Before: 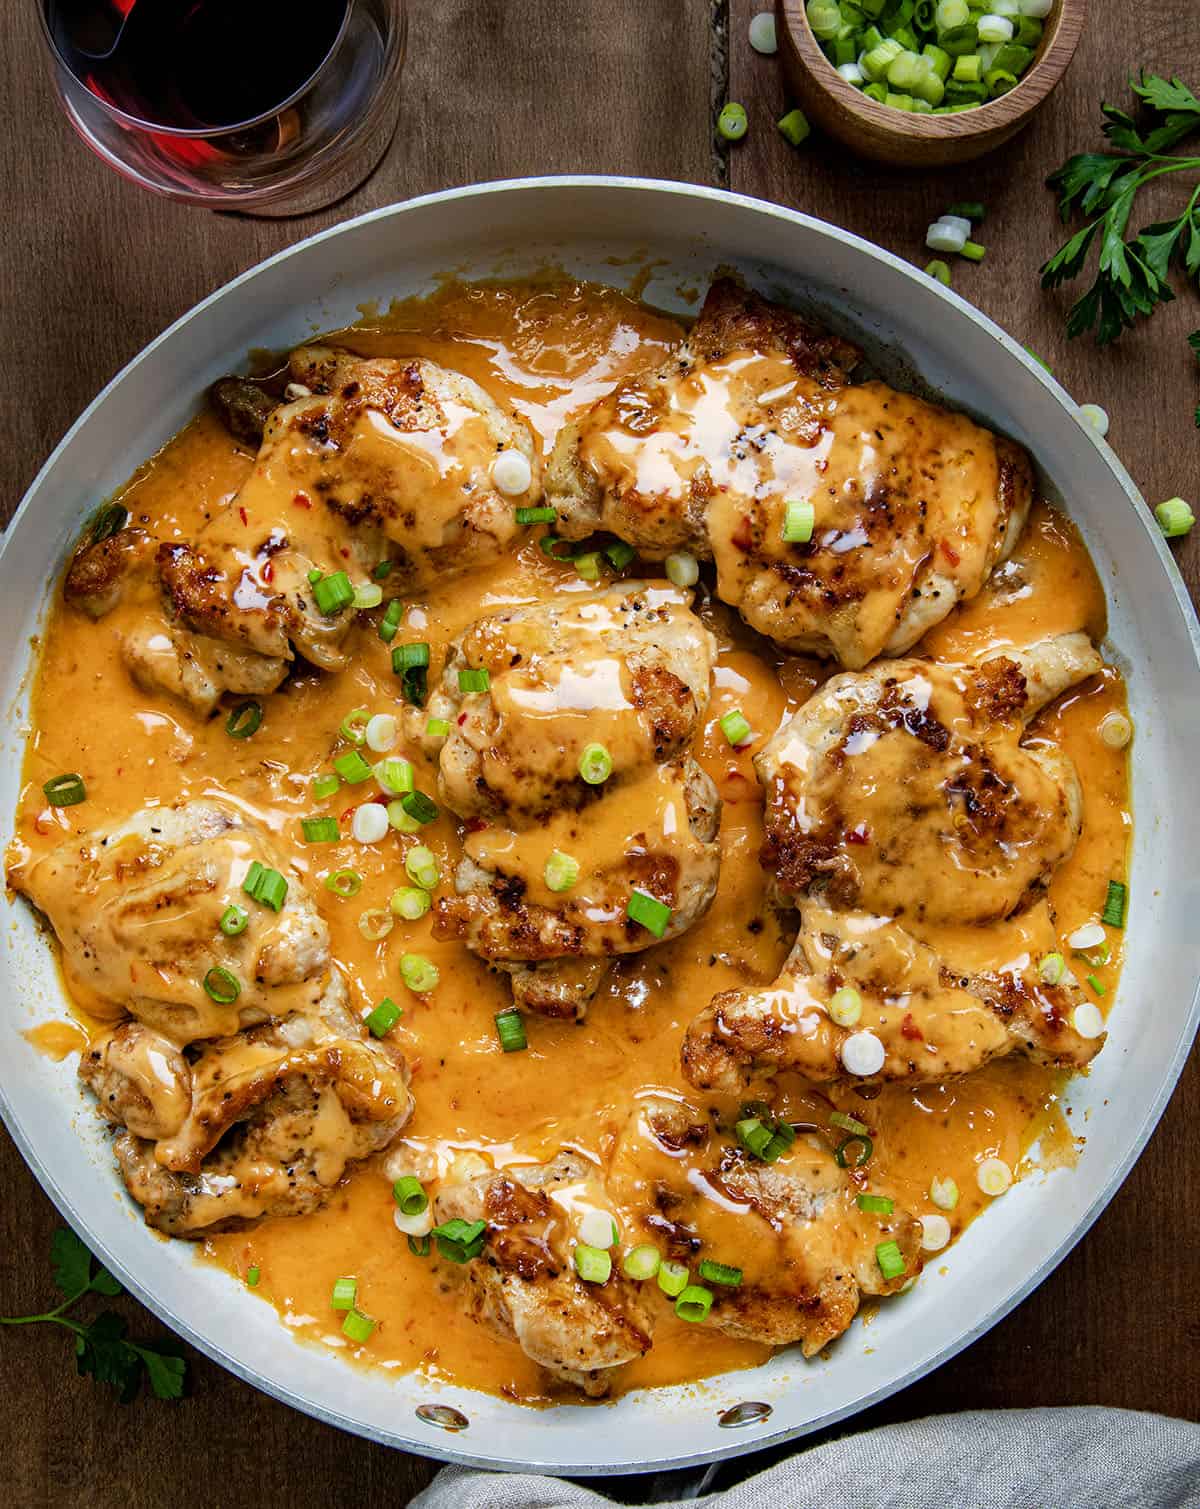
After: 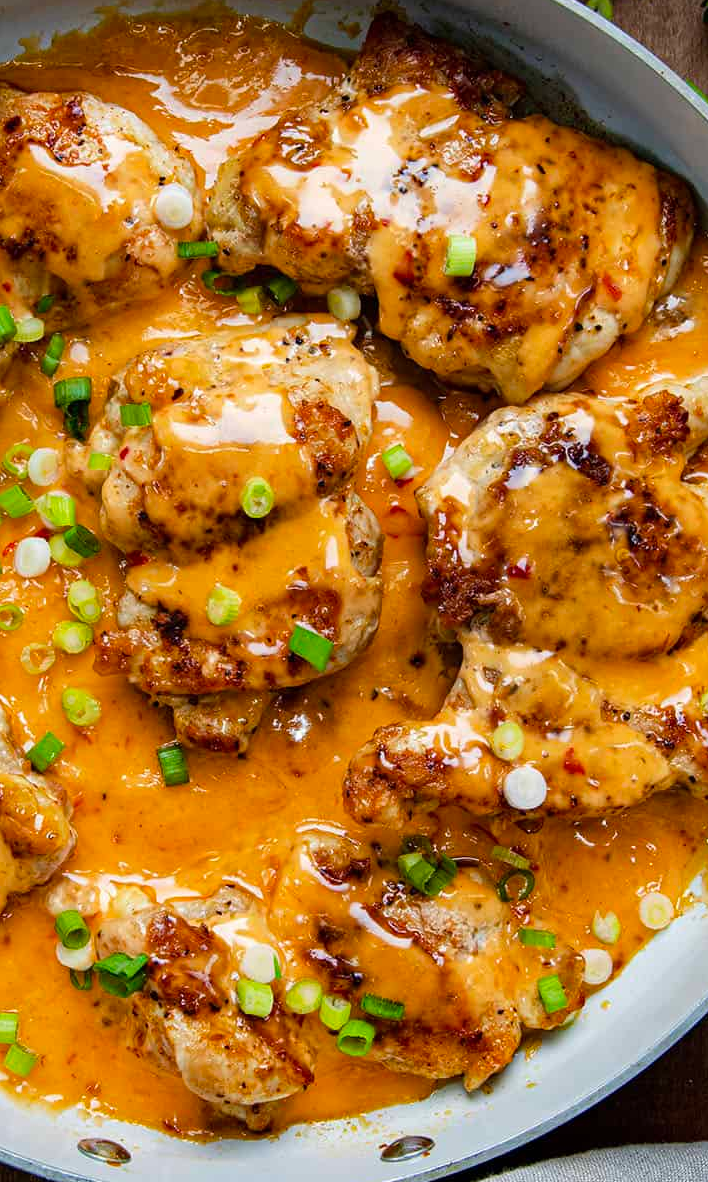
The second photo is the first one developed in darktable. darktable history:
crop and rotate: left 28.219%, top 17.642%, right 12.778%, bottom 4.001%
